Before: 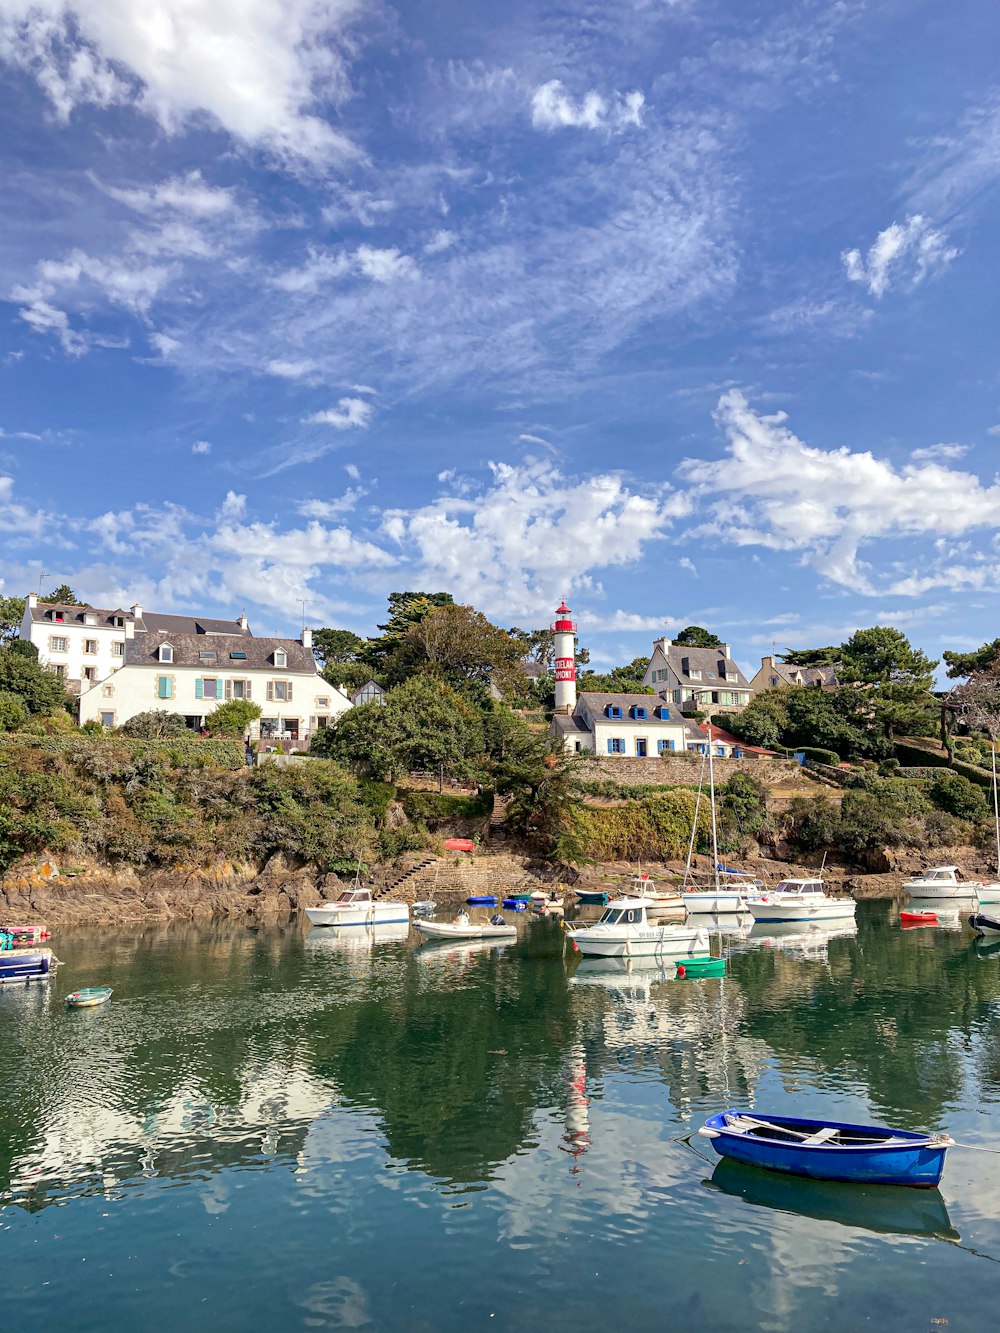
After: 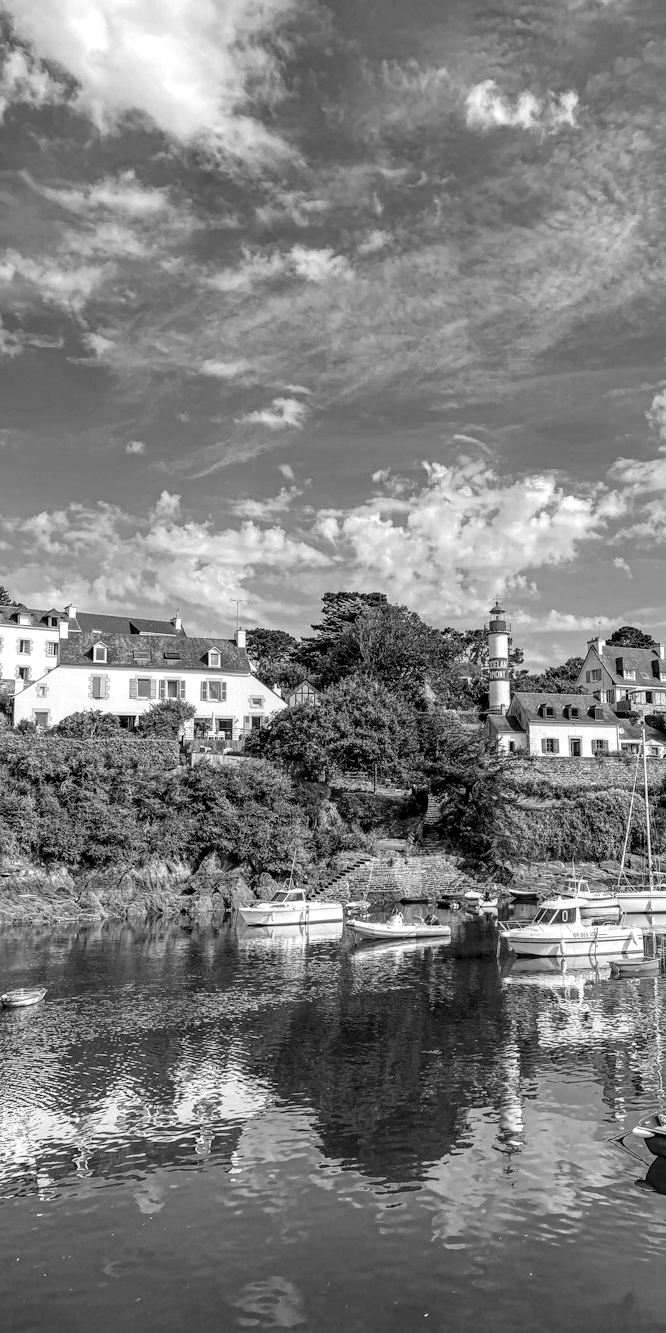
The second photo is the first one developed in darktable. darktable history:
local contrast: highlights 20%, detail 150%
crop and rotate: left 6.617%, right 26.717%
monochrome: a 30.25, b 92.03
exposure: compensate highlight preservation false
